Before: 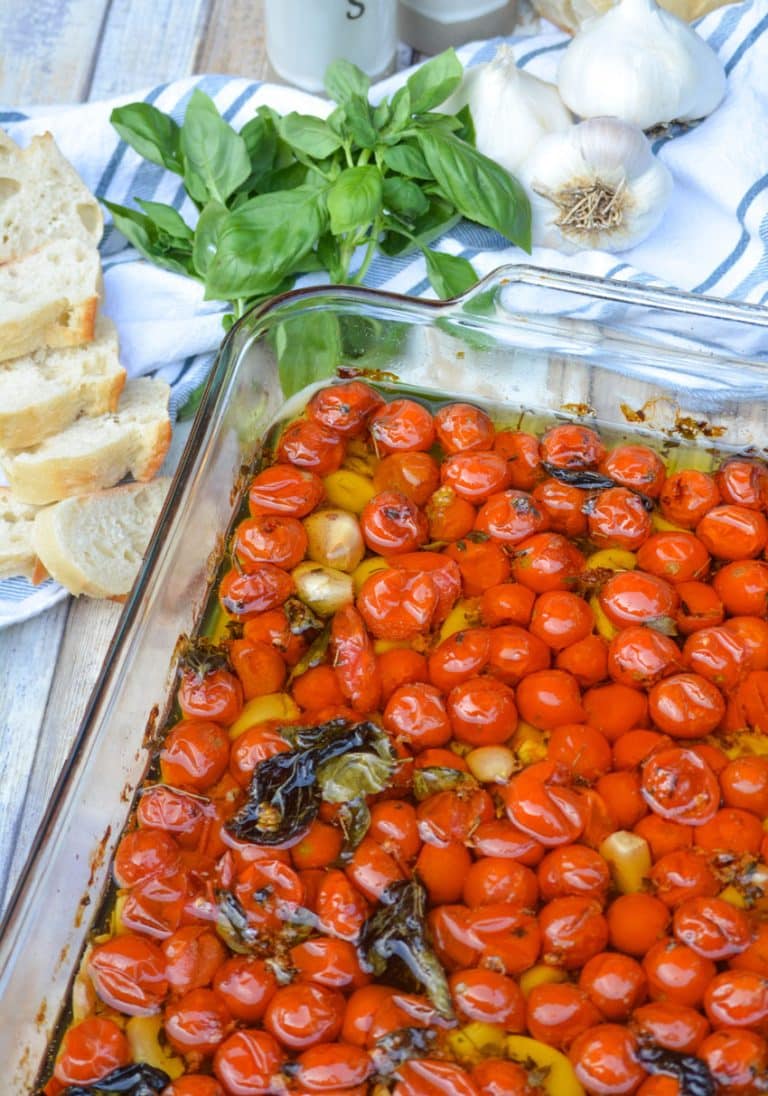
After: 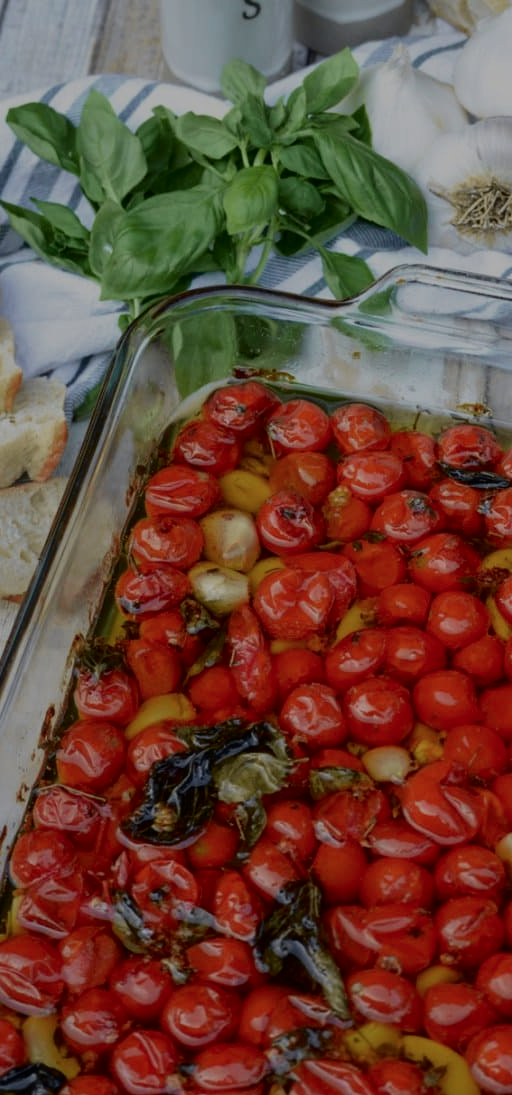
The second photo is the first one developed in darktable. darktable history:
exposure: exposure -1.524 EV, compensate exposure bias true, compensate highlight preservation false
tone curve: curves: ch0 [(0.003, 0) (0.066, 0.031) (0.163, 0.112) (0.264, 0.238) (0.395, 0.408) (0.517, 0.56) (0.684, 0.734) (0.791, 0.814) (1, 1)]; ch1 [(0, 0) (0.164, 0.115) (0.337, 0.332) (0.39, 0.398) (0.464, 0.461) (0.501, 0.5) (0.507, 0.5) (0.534, 0.532) (0.577, 0.59) (0.652, 0.681) (0.733, 0.749) (0.811, 0.796) (1, 1)]; ch2 [(0, 0) (0.337, 0.382) (0.464, 0.476) (0.501, 0.5) (0.527, 0.54) (0.551, 0.565) (0.6, 0.59) (0.687, 0.675) (1, 1)], color space Lab, independent channels, preserve colors none
crop and rotate: left 13.598%, right 19.654%
